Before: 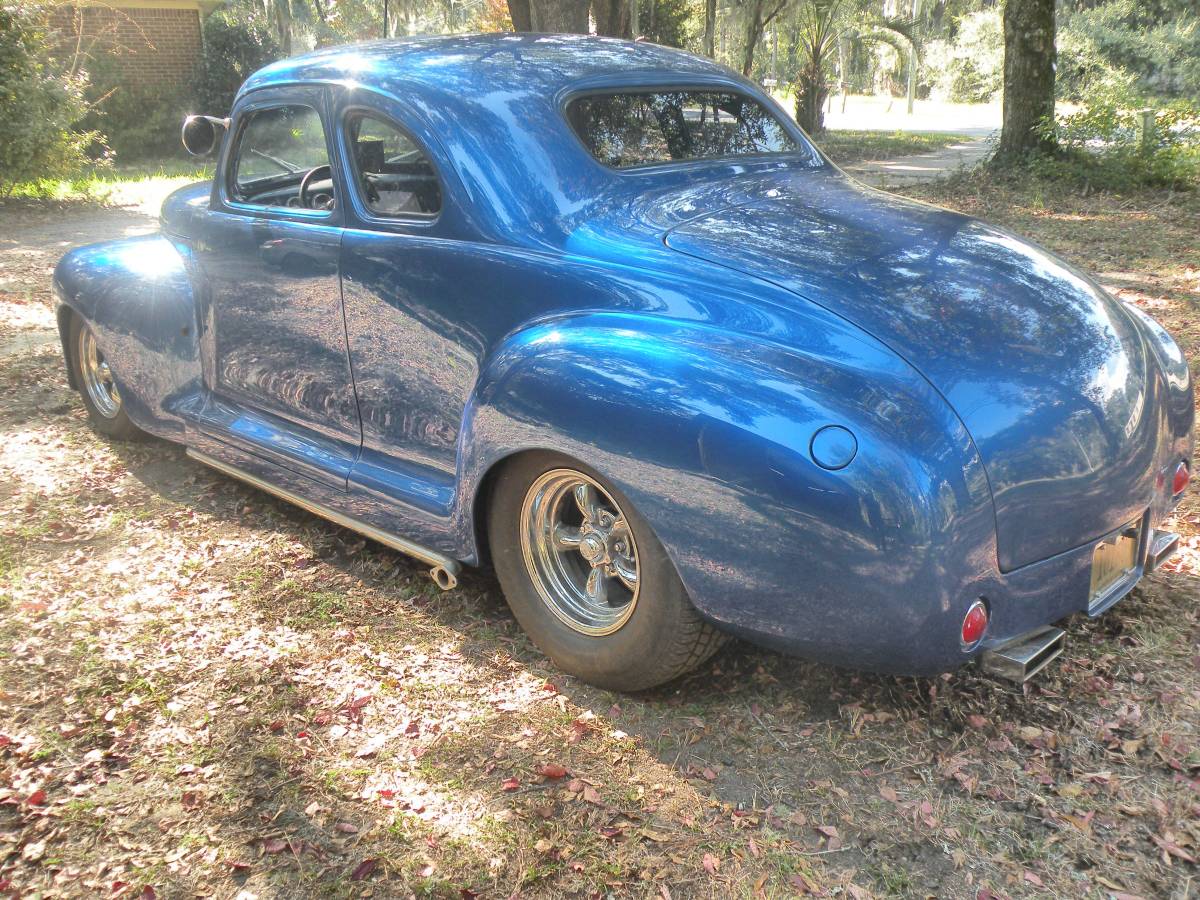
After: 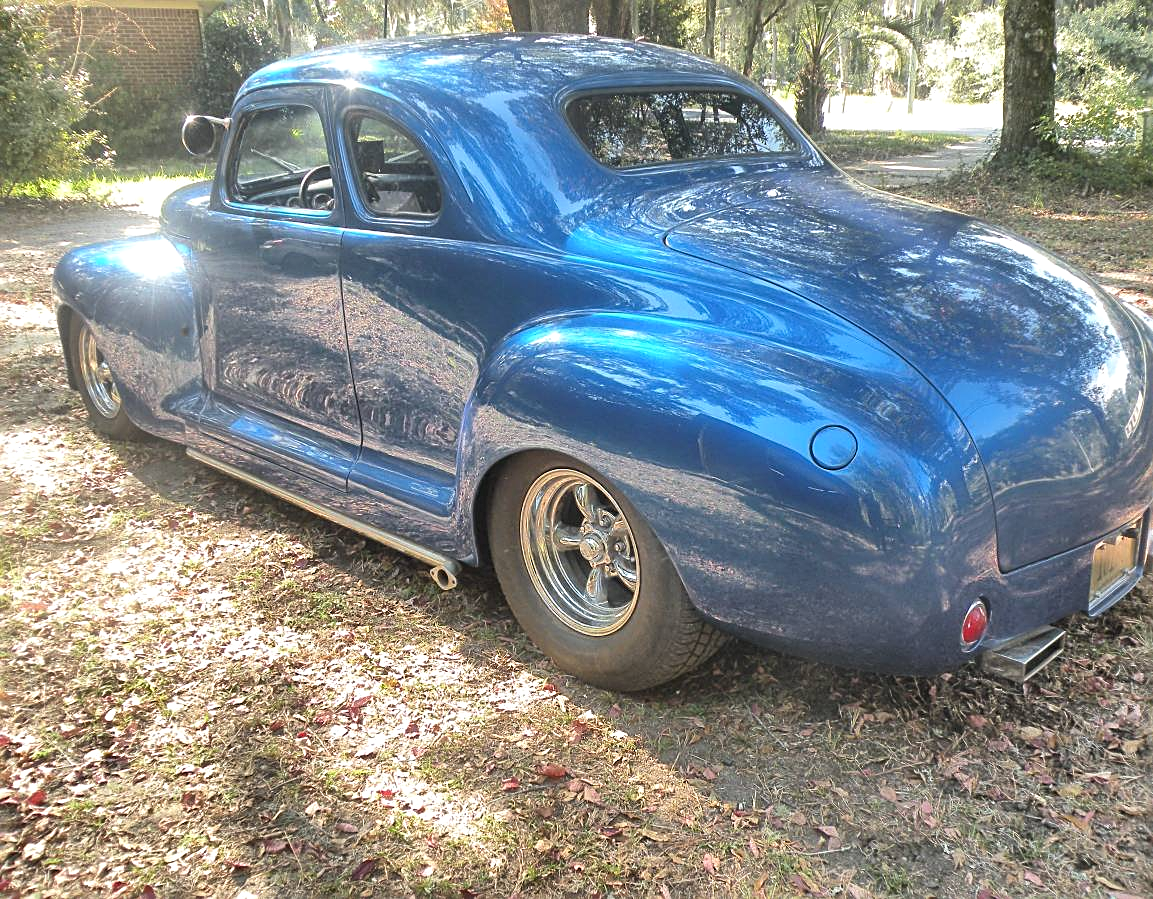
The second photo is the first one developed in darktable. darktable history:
crop: right 3.91%, bottom 0.024%
exposure: exposure 0.124 EV, compensate highlight preservation false
levels: levels [0.026, 0.507, 0.987]
sharpen: on, module defaults
